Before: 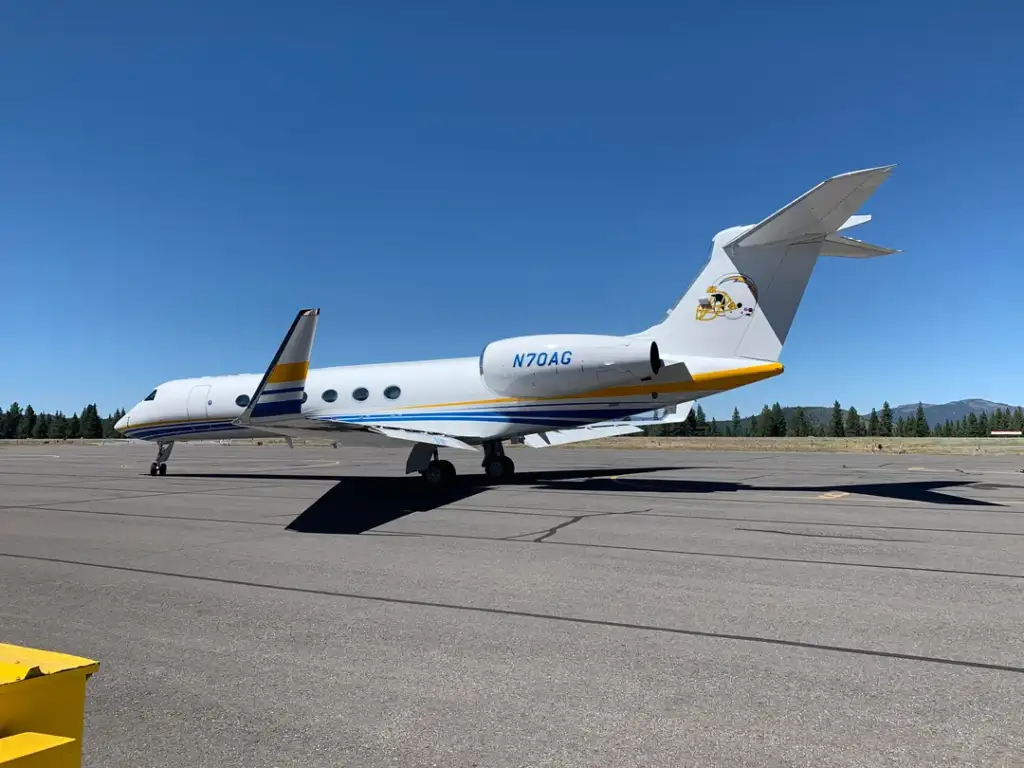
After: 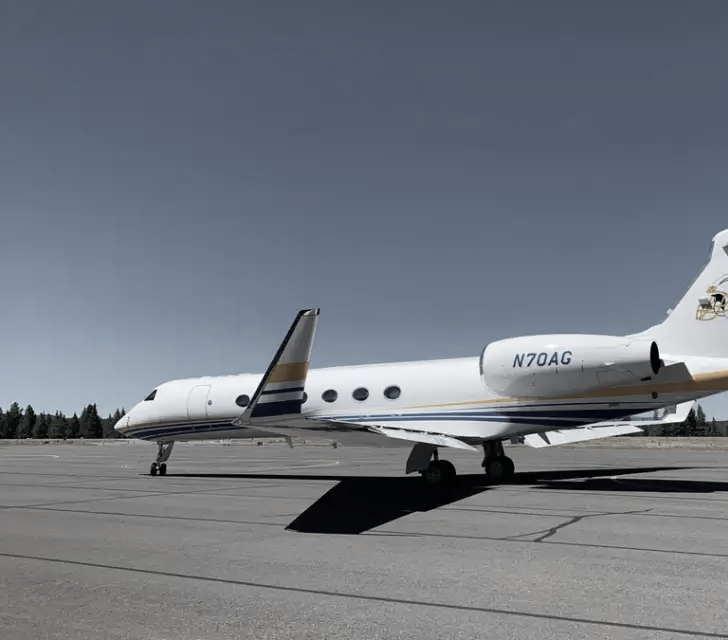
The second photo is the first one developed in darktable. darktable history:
color correction: saturation 0.3
crop: right 28.885%, bottom 16.626%
exposure: compensate highlight preservation false
